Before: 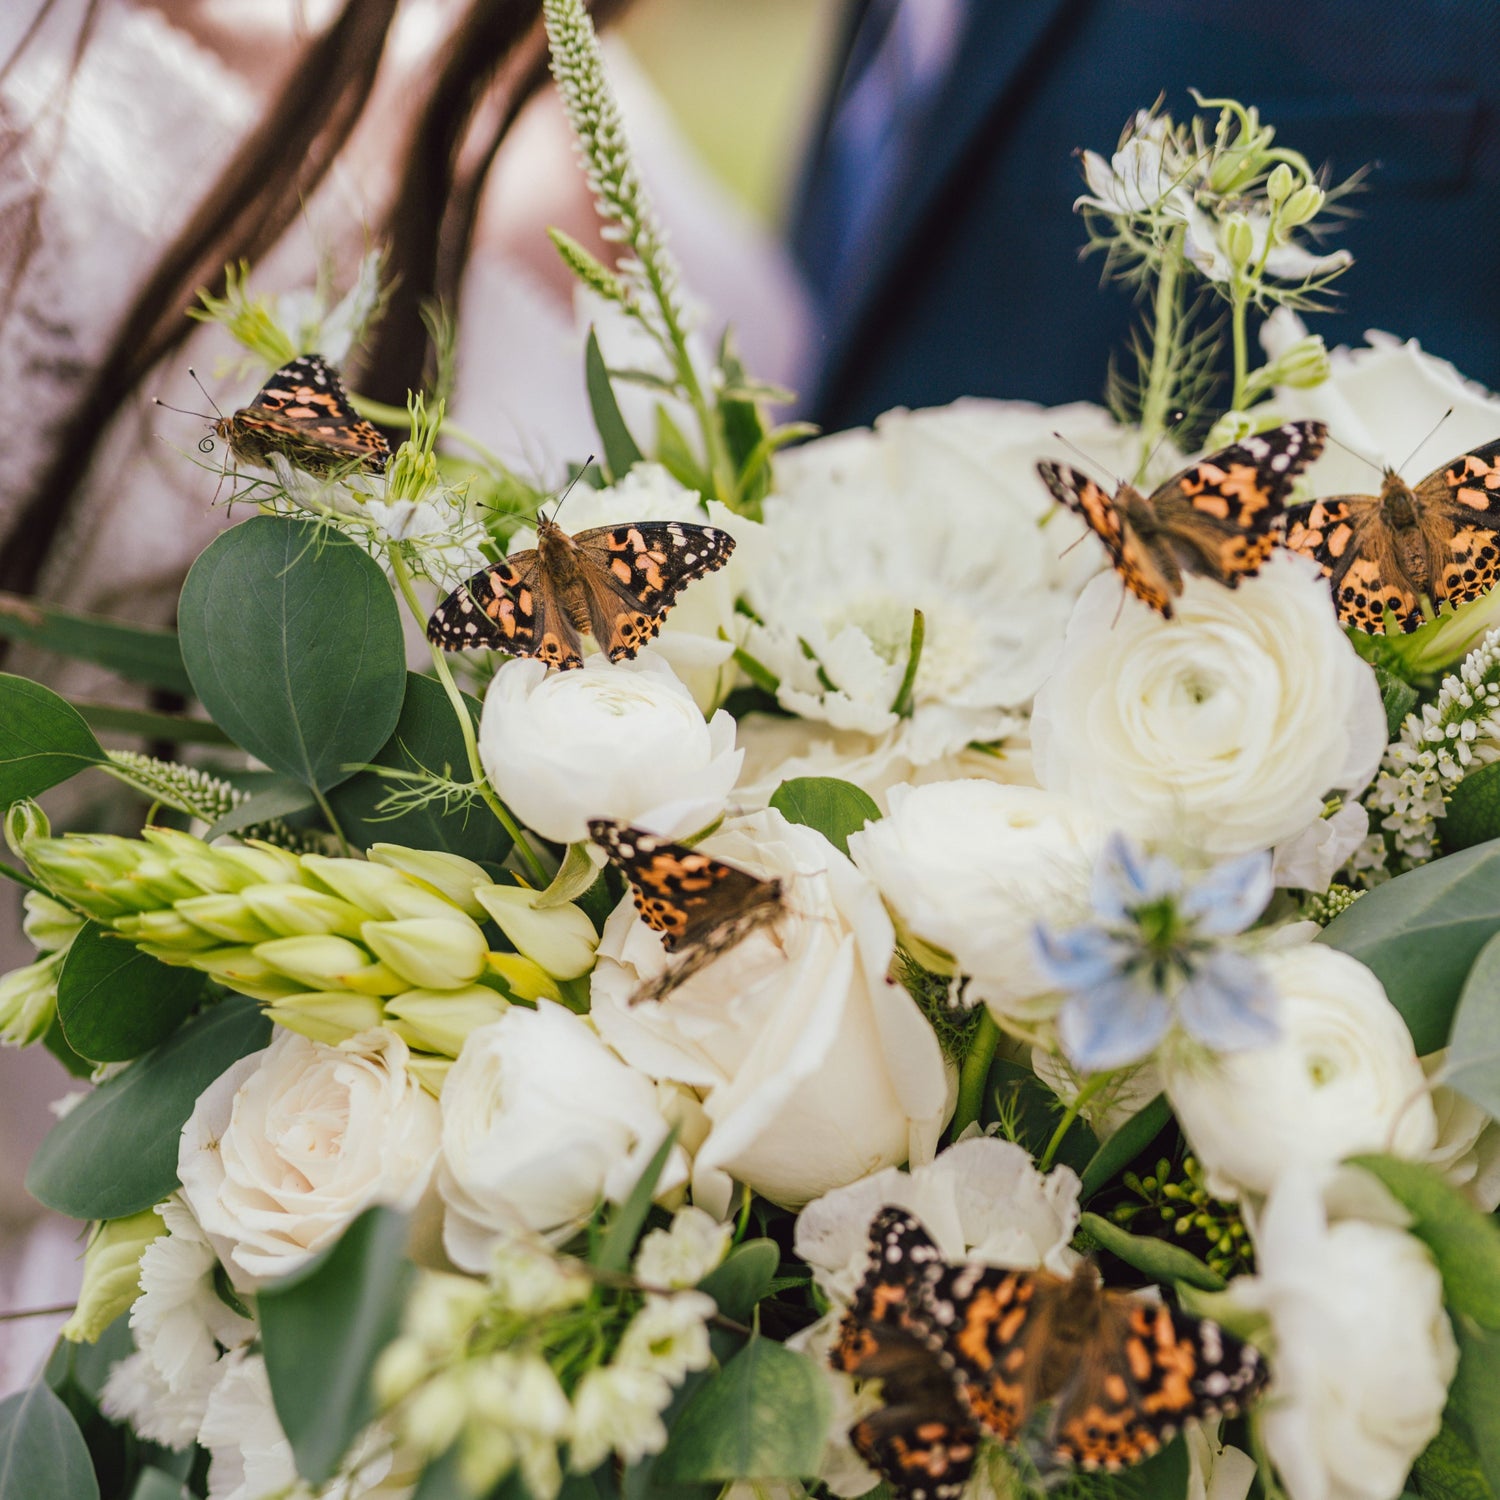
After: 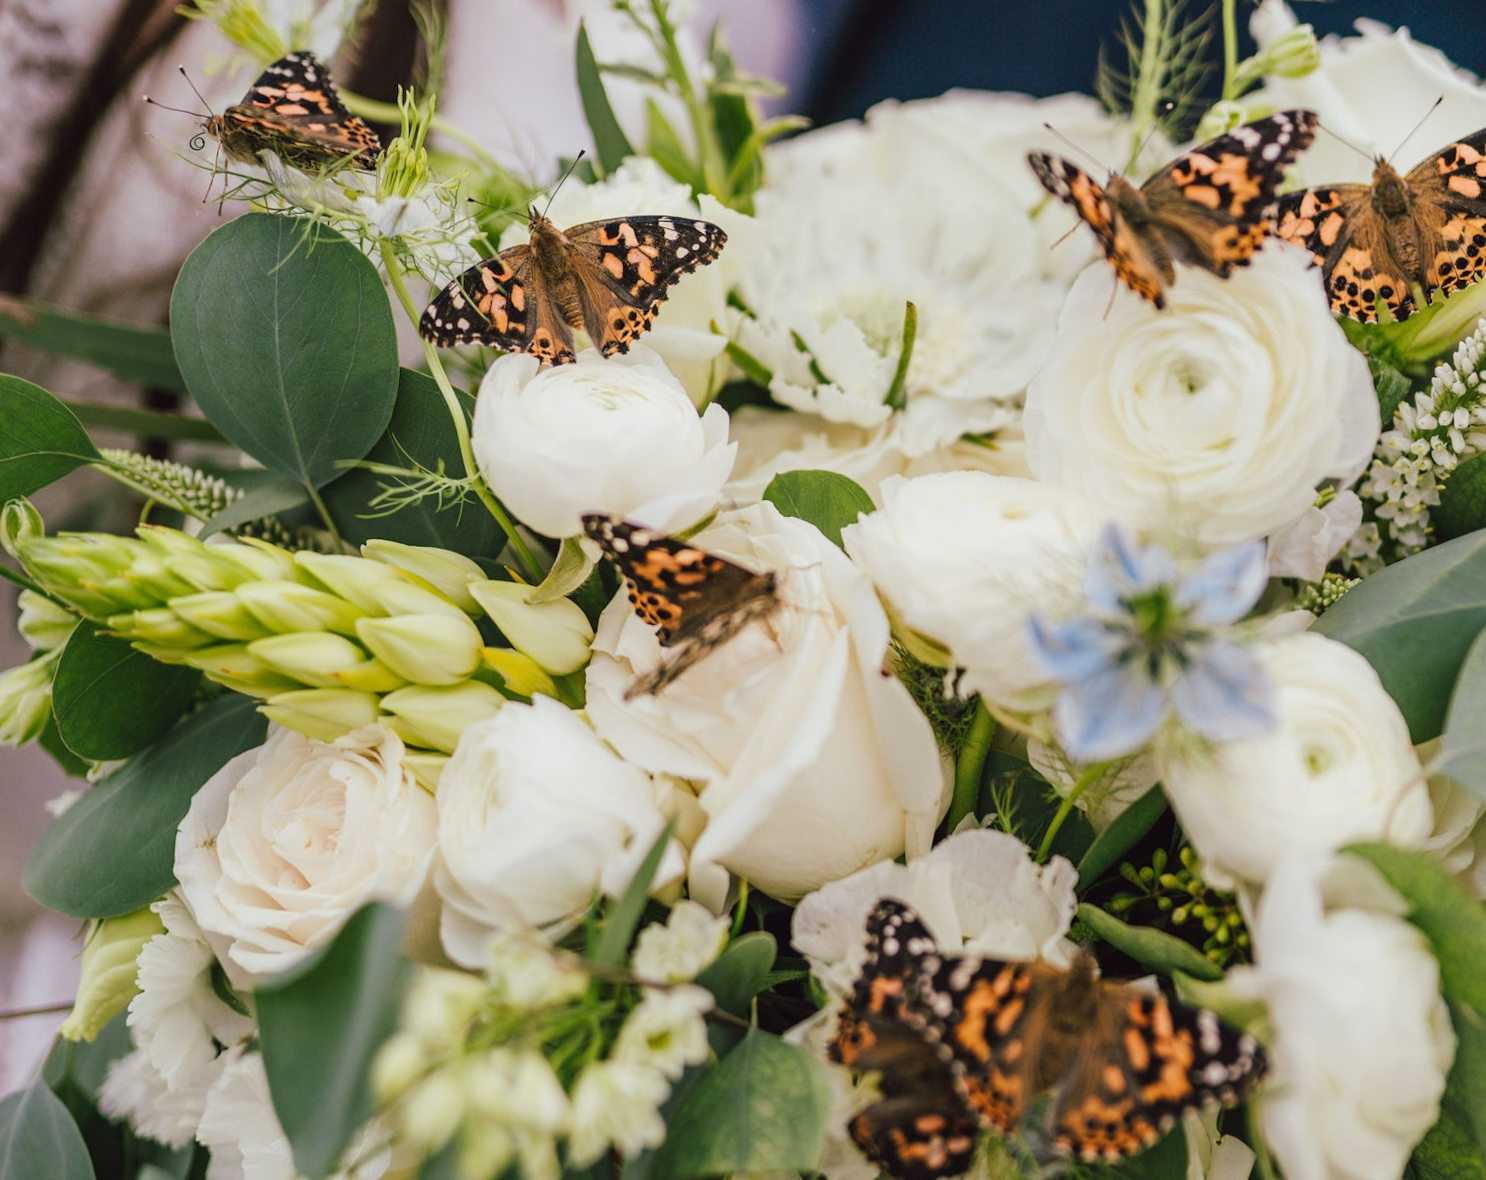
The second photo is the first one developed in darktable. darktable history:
crop and rotate: top 19.998%
rotate and perspective: rotation -0.45°, automatic cropping original format, crop left 0.008, crop right 0.992, crop top 0.012, crop bottom 0.988
